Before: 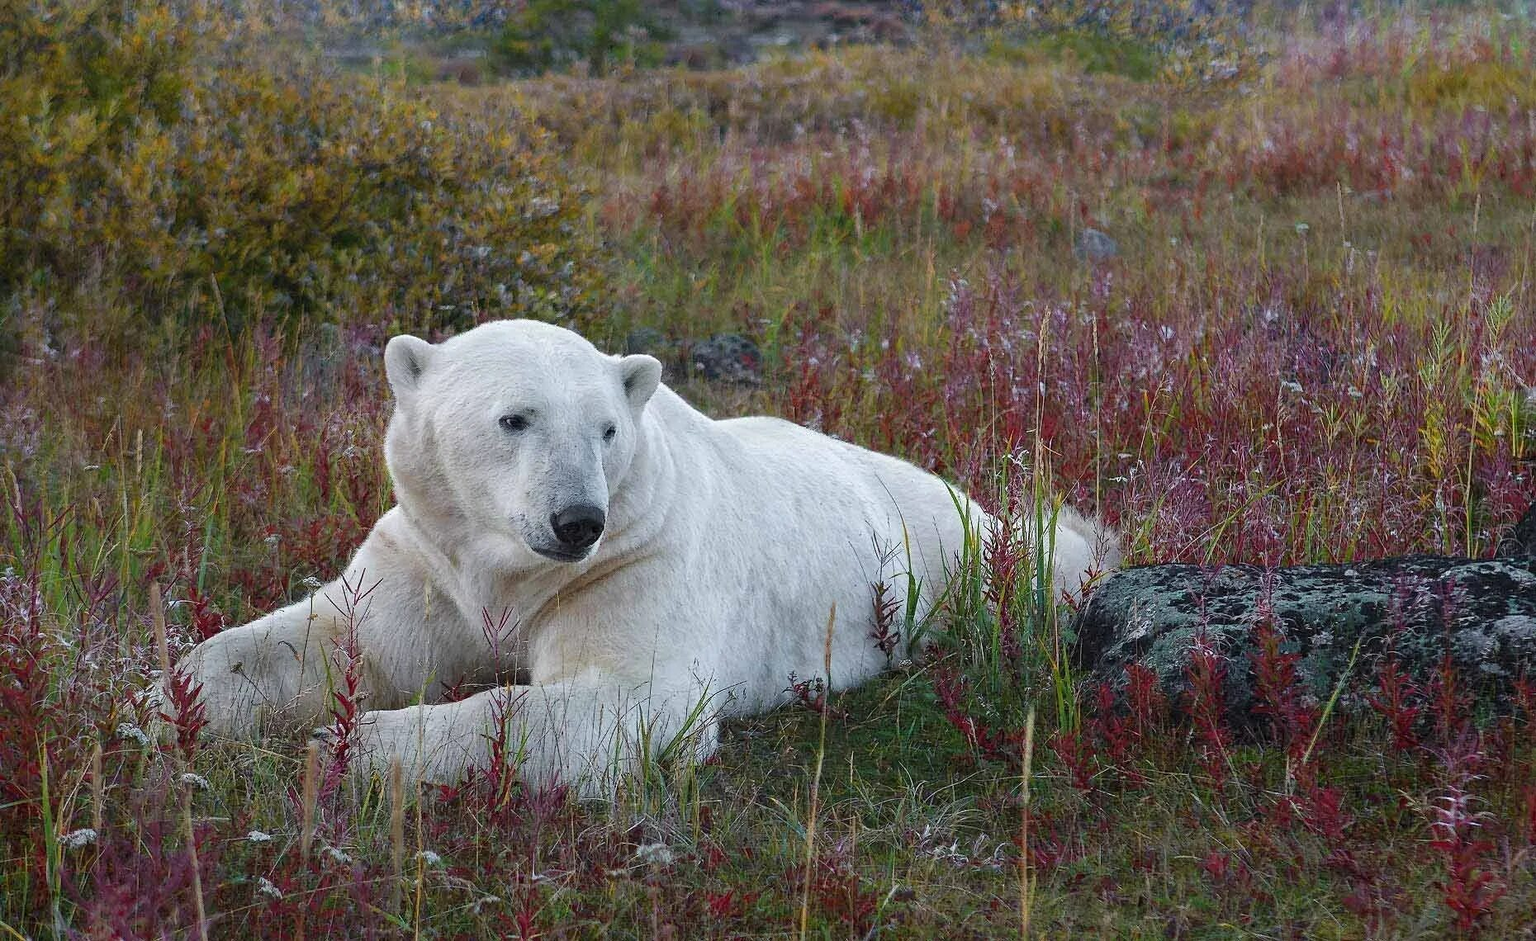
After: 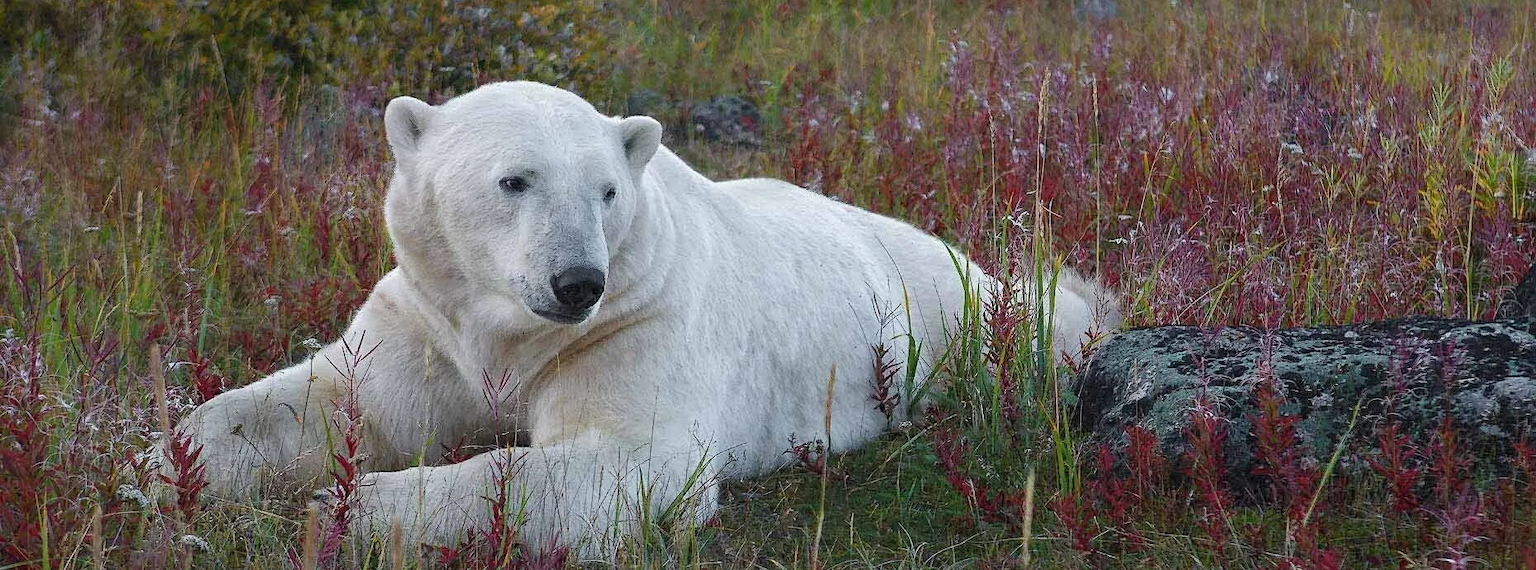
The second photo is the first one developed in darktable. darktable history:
crop and rotate: top 25.357%, bottom 13.942%
shadows and highlights: shadows 25, highlights -25
